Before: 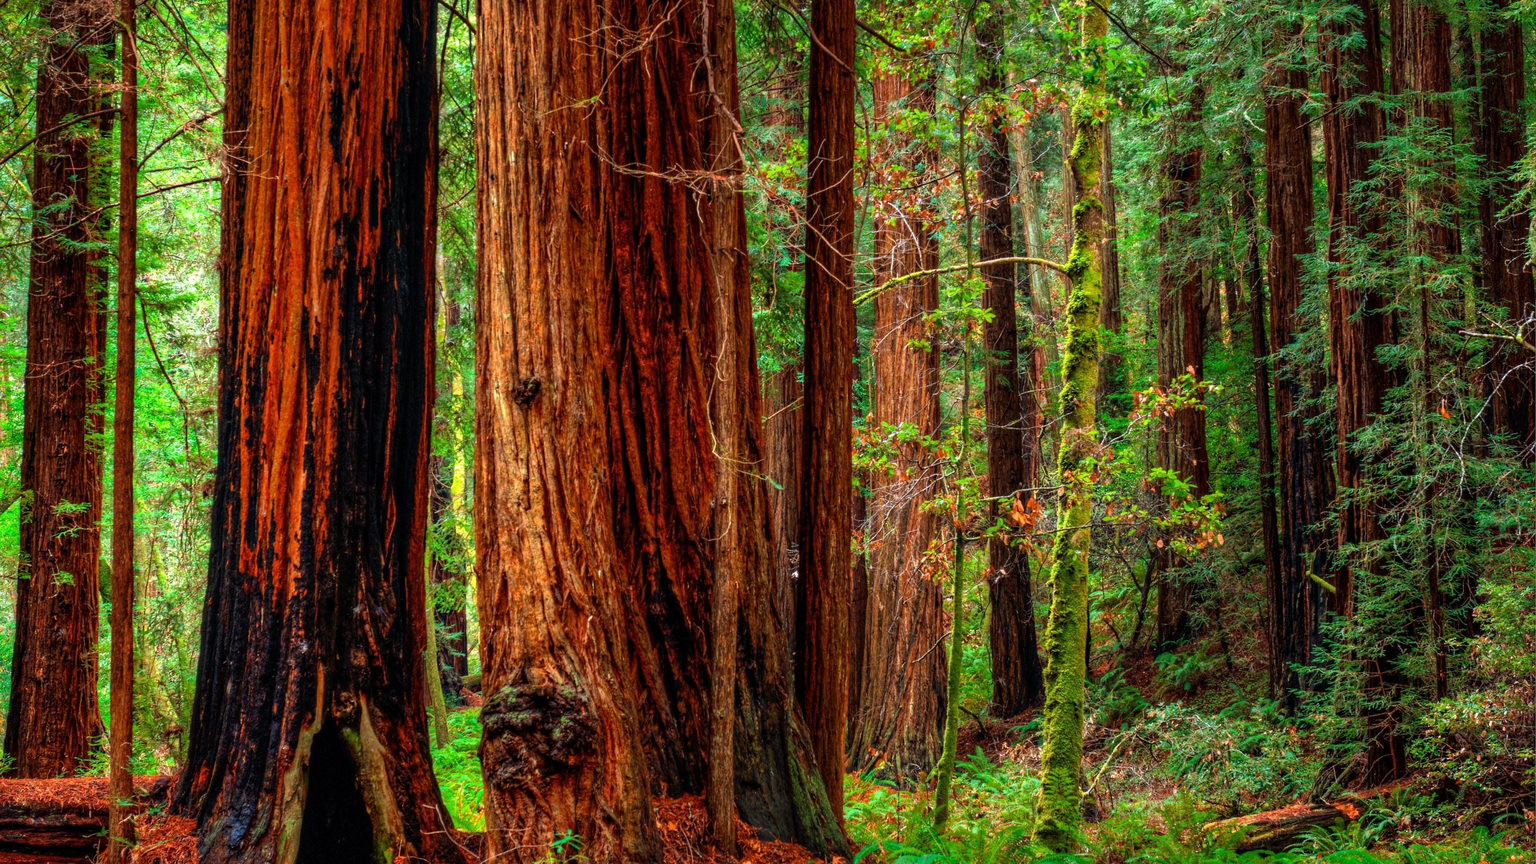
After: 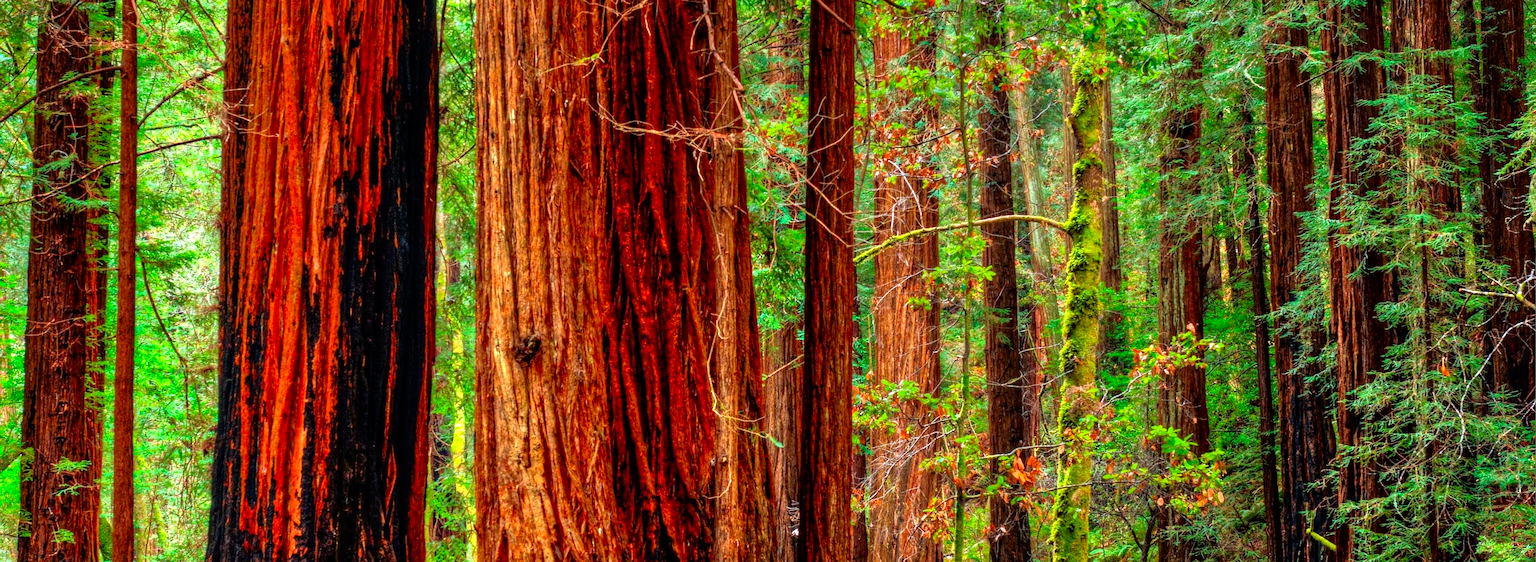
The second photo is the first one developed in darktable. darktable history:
contrast brightness saturation: contrast 0.133, brightness -0.05, saturation 0.16
tone equalizer: -7 EV 0.161 EV, -6 EV 0.618 EV, -5 EV 1.13 EV, -4 EV 1.31 EV, -3 EV 1.13 EV, -2 EV 0.6 EV, -1 EV 0.154 EV
crop and rotate: top 4.913%, bottom 29.984%
